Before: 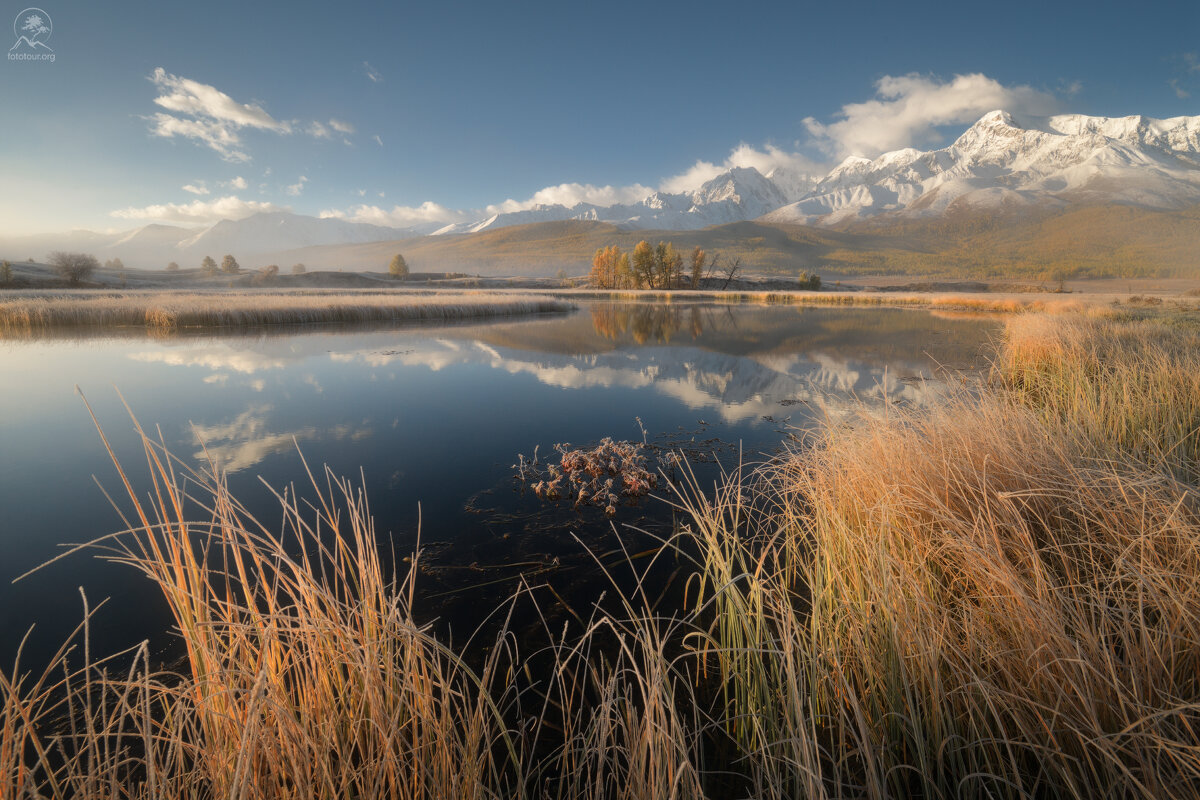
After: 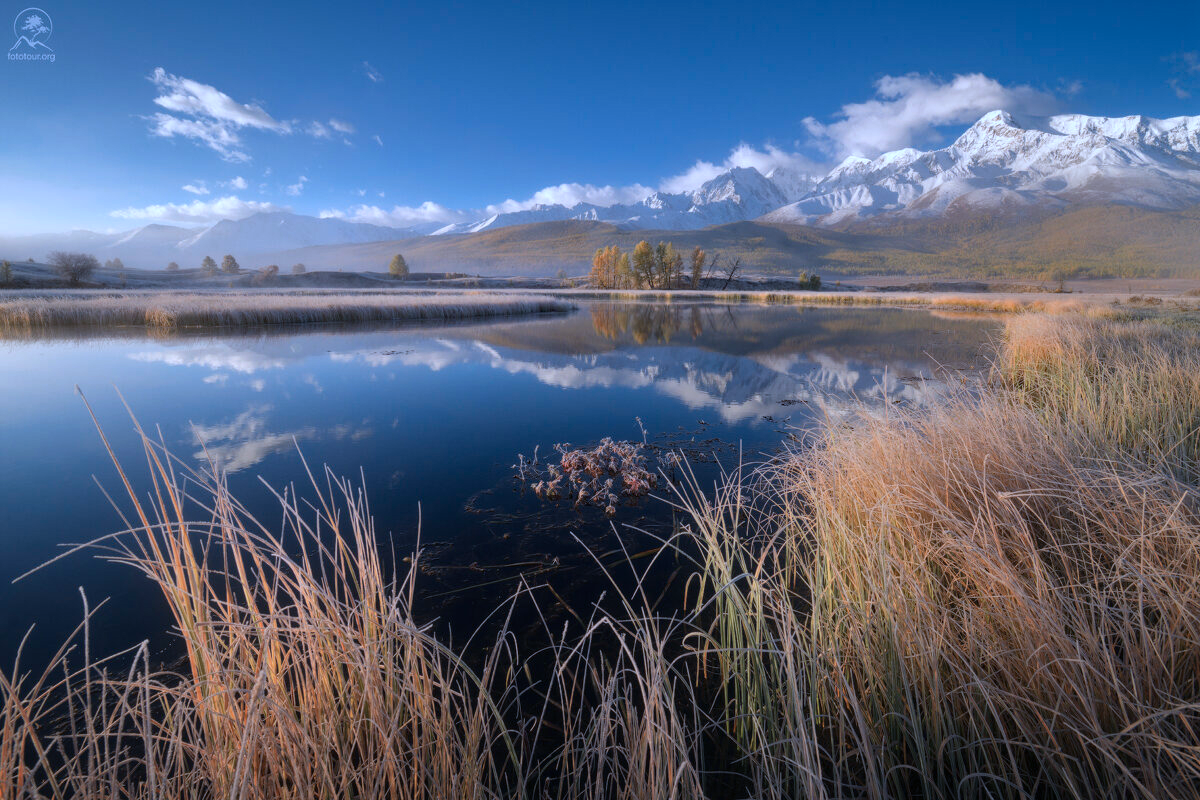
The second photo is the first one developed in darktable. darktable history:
color calibration: gray › normalize channels true, illuminant as shot in camera, adaptation linear Bradford (ICC v4), x 0.404, y 0.406, temperature 3561.16 K, gamut compression 0.003
haze removal: strength 0.296, distance 0.253, compatibility mode true, adaptive false
